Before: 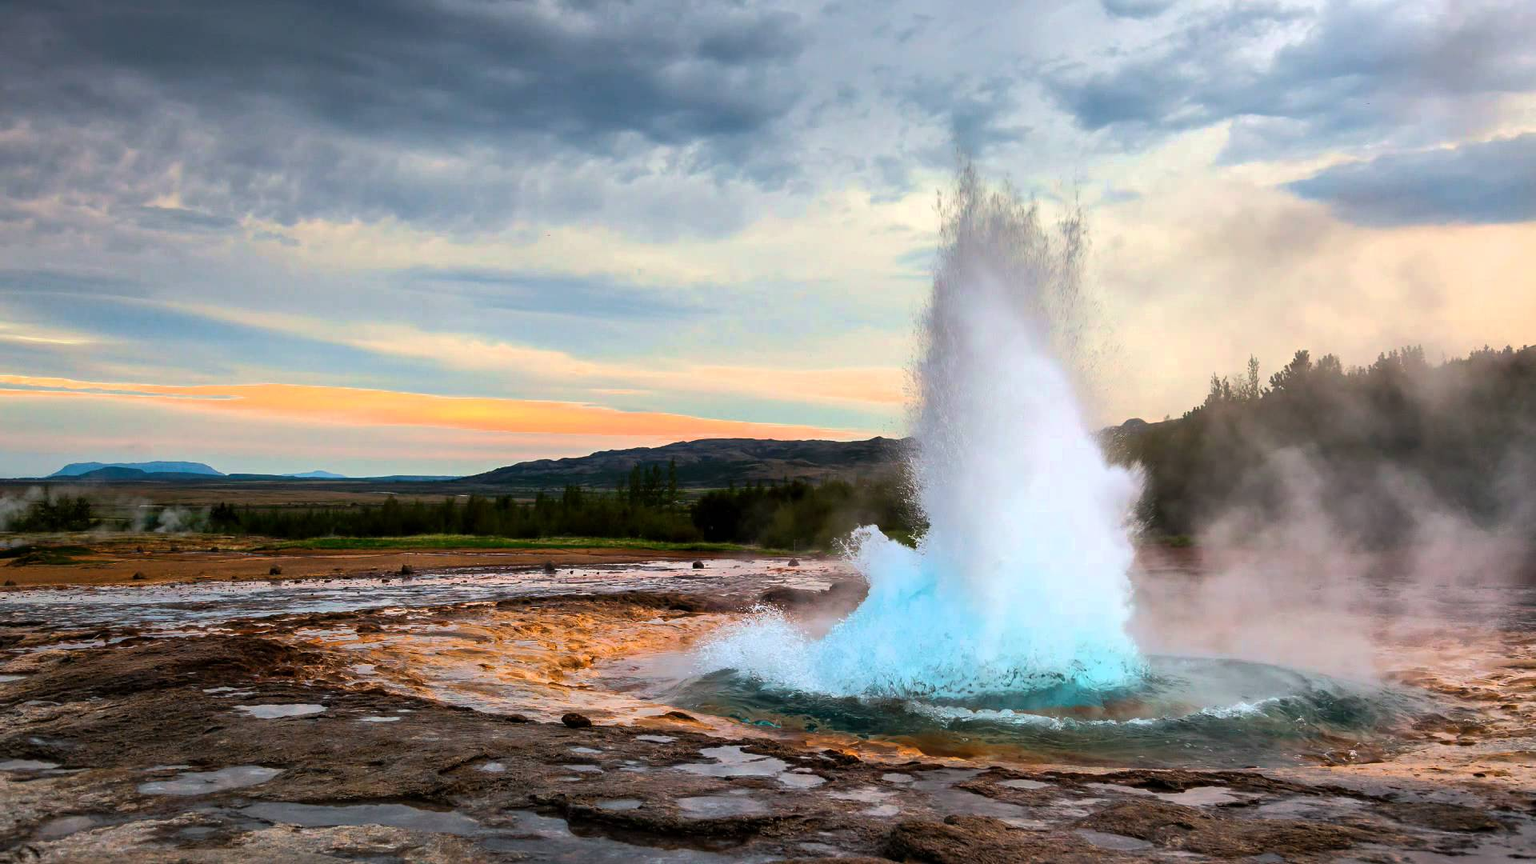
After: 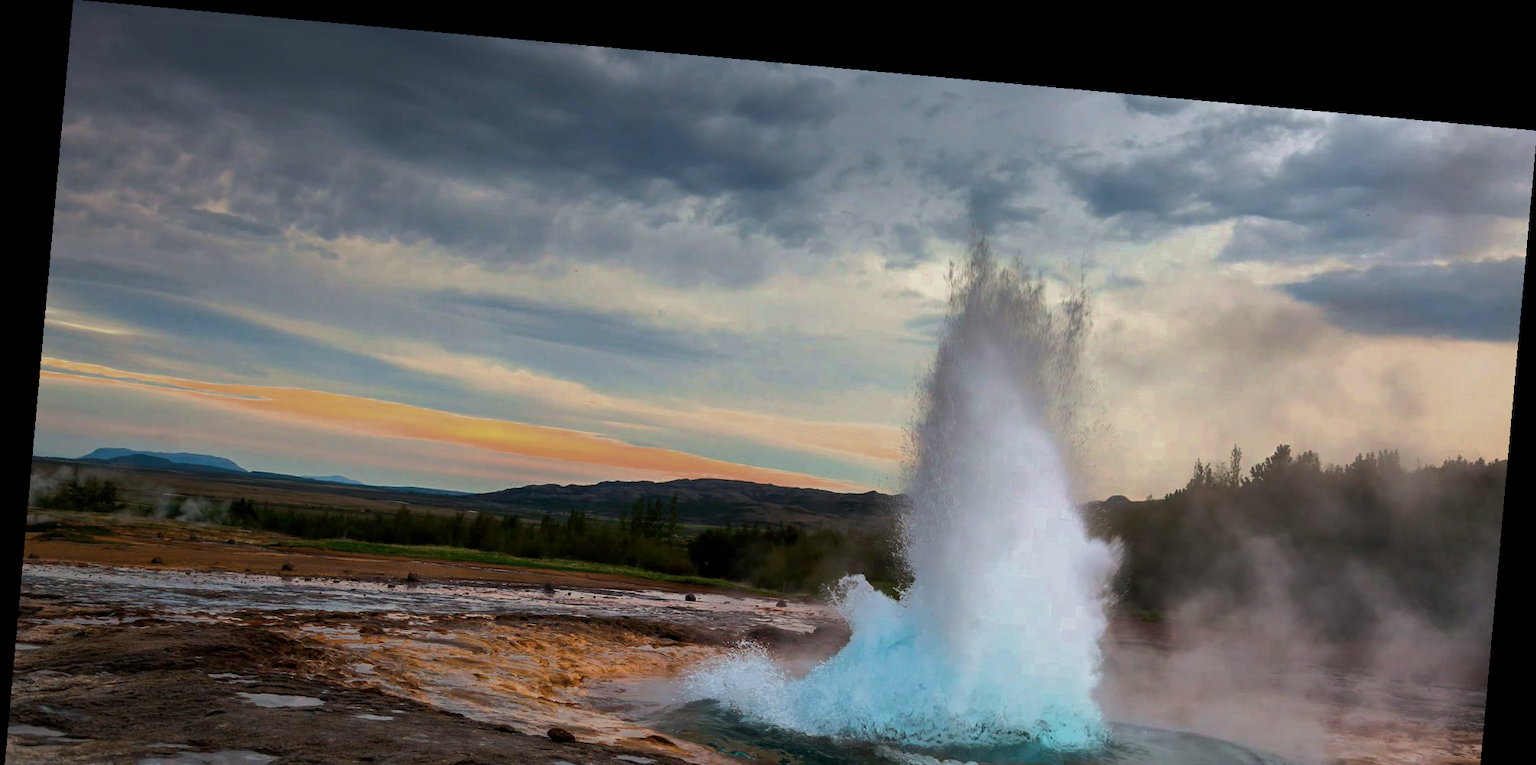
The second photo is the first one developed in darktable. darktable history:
exposure: exposure -0.01 EV, compensate highlight preservation false
tone curve: curves: ch0 [(0, 0) (0.91, 0.76) (0.997, 0.913)], color space Lab, linked channels, preserve colors none
crop: bottom 19.644%
rotate and perspective: rotation 5.12°, automatic cropping off
